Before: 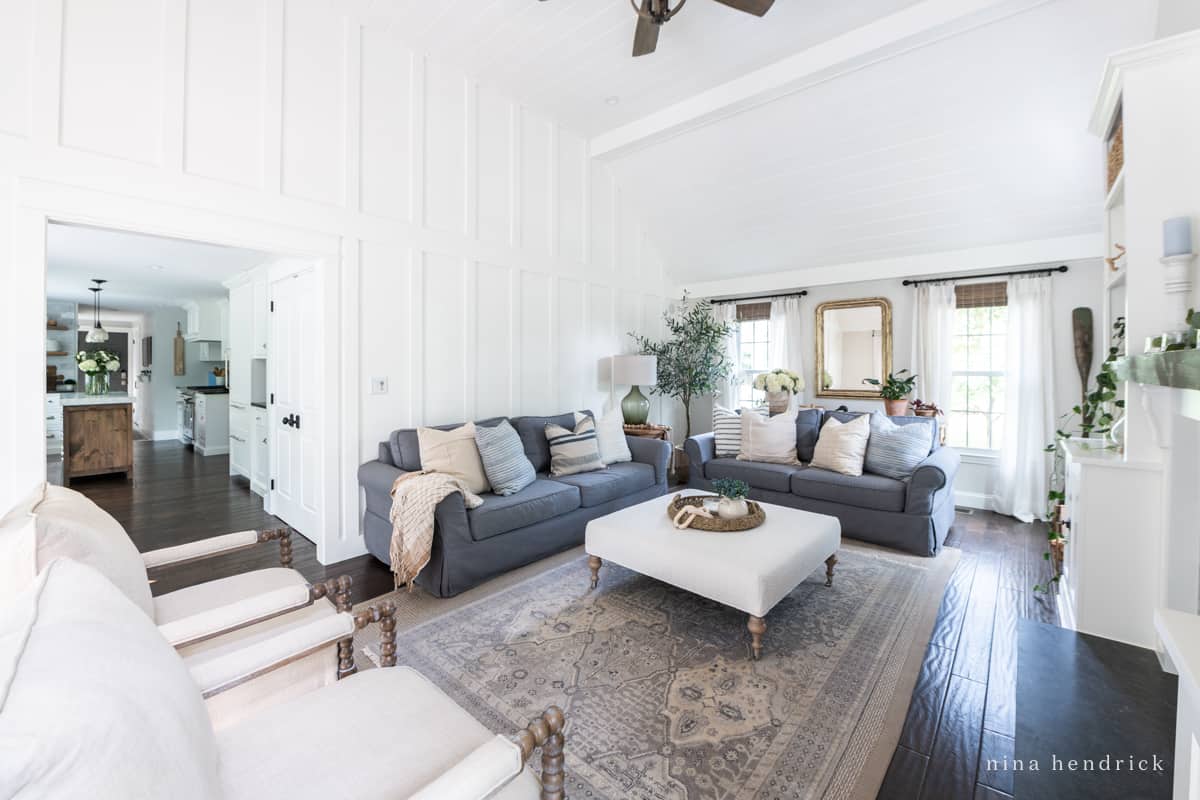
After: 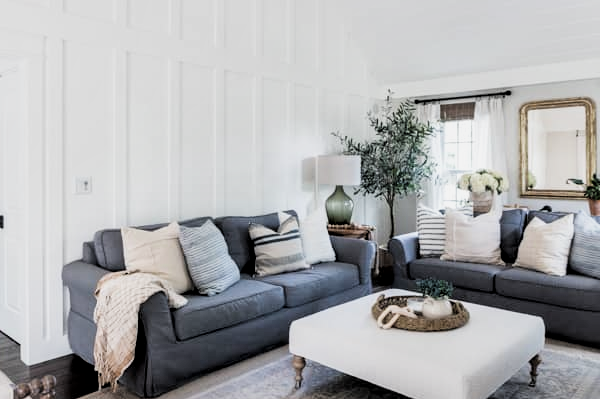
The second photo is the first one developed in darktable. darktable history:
crop: left 24.699%, top 25.044%, right 25.218%, bottom 25.002%
local contrast: mode bilateral grid, contrast 20, coarseness 51, detail 171%, midtone range 0.2
filmic rgb: black relative exposure -5.14 EV, white relative exposure 3.99 EV, hardness 2.9, contrast 1.296, color science v4 (2020), iterations of high-quality reconstruction 0
